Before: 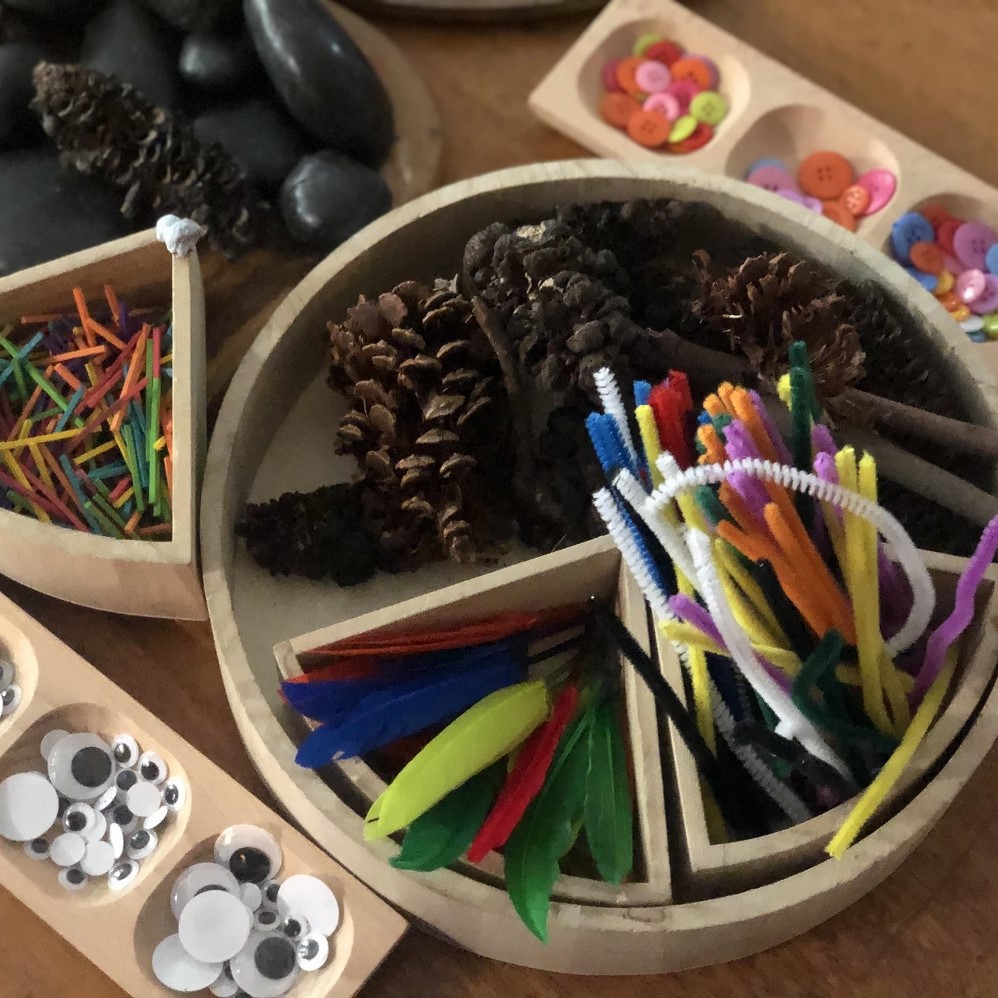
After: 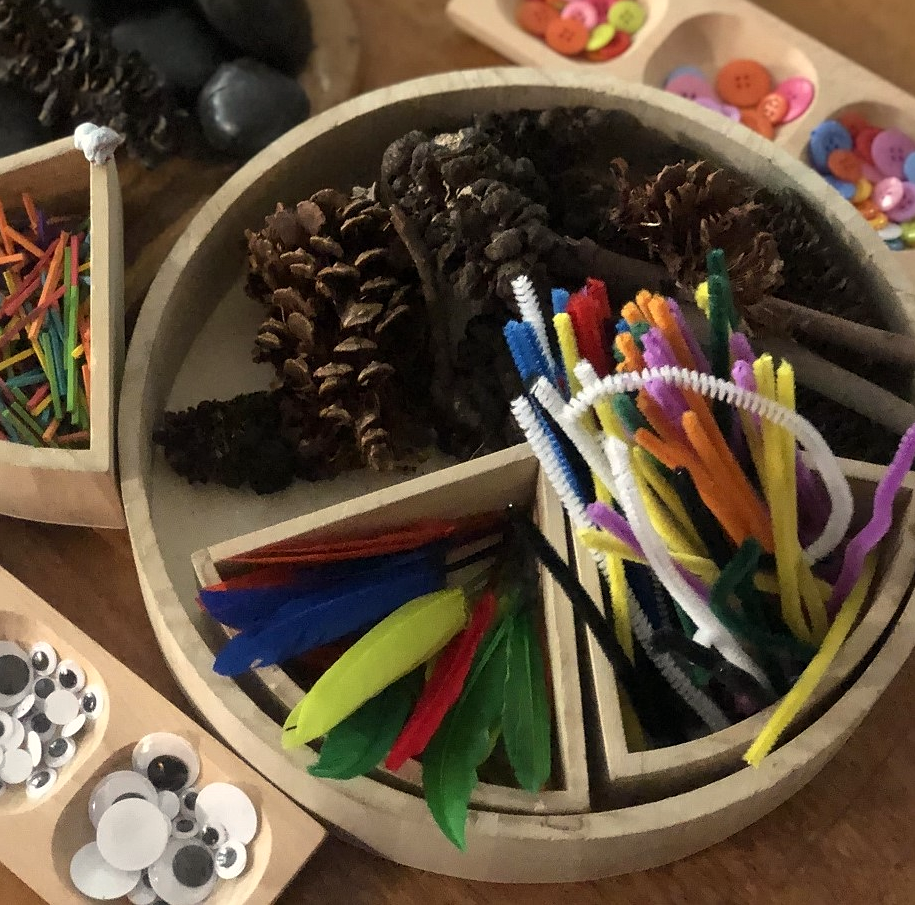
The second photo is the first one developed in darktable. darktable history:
sharpen: radius 1.272, amount 0.305, threshold 0
crop and rotate: left 8.262%, top 9.226%
color calibration: x 0.334, y 0.349, temperature 5426 K
tone equalizer: on, module defaults
